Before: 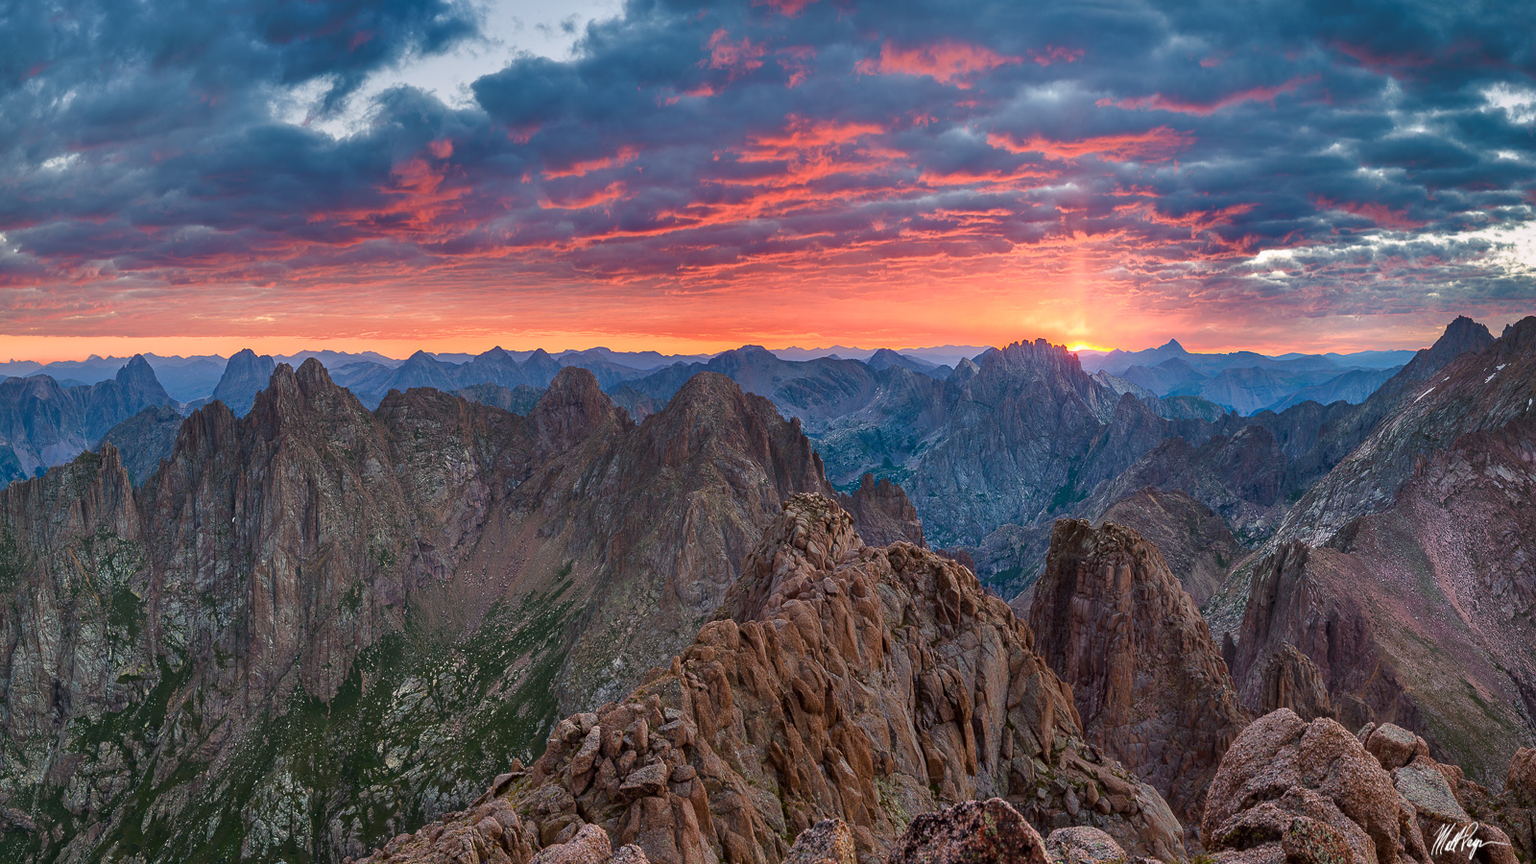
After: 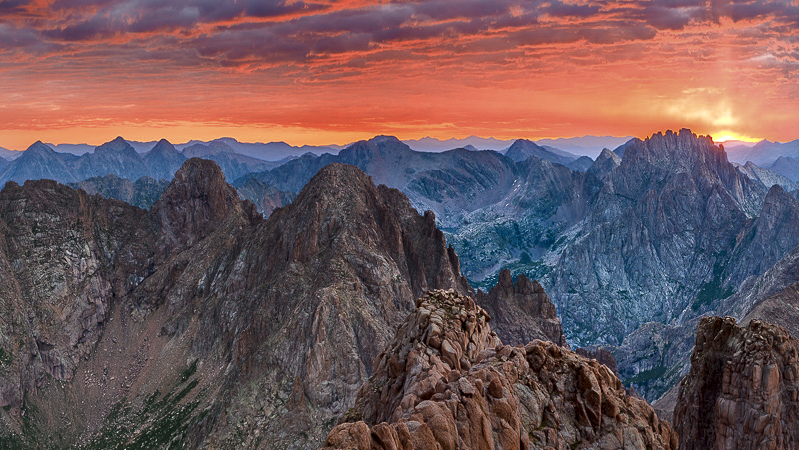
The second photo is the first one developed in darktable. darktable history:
color zones: curves: ch0 [(0, 0.5) (0.125, 0.4) (0.25, 0.5) (0.375, 0.4) (0.5, 0.4) (0.625, 0.6) (0.75, 0.6) (0.875, 0.5)]; ch1 [(0, 0.4) (0.125, 0.5) (0.25, 0.4) (0.375, 0.4) (0.5, 0.4) (0.625, 0.4) (0.75, 0.5) (0.875, 0.4)]; ch2 [(0, 0.6) (0.125, 0.5) (0.25, 0.5) (0.375, 0.6) (0.5, 0.6) (0.625, 0.5) (0.75, 0.5) (0.875, 0.5)]
local contrast: mode bilateral grid, contrast 25, coarseness 47, detail 151%, midtone range 0.2
crop: left 25%, top 25%, right 25%, bottom 25%
